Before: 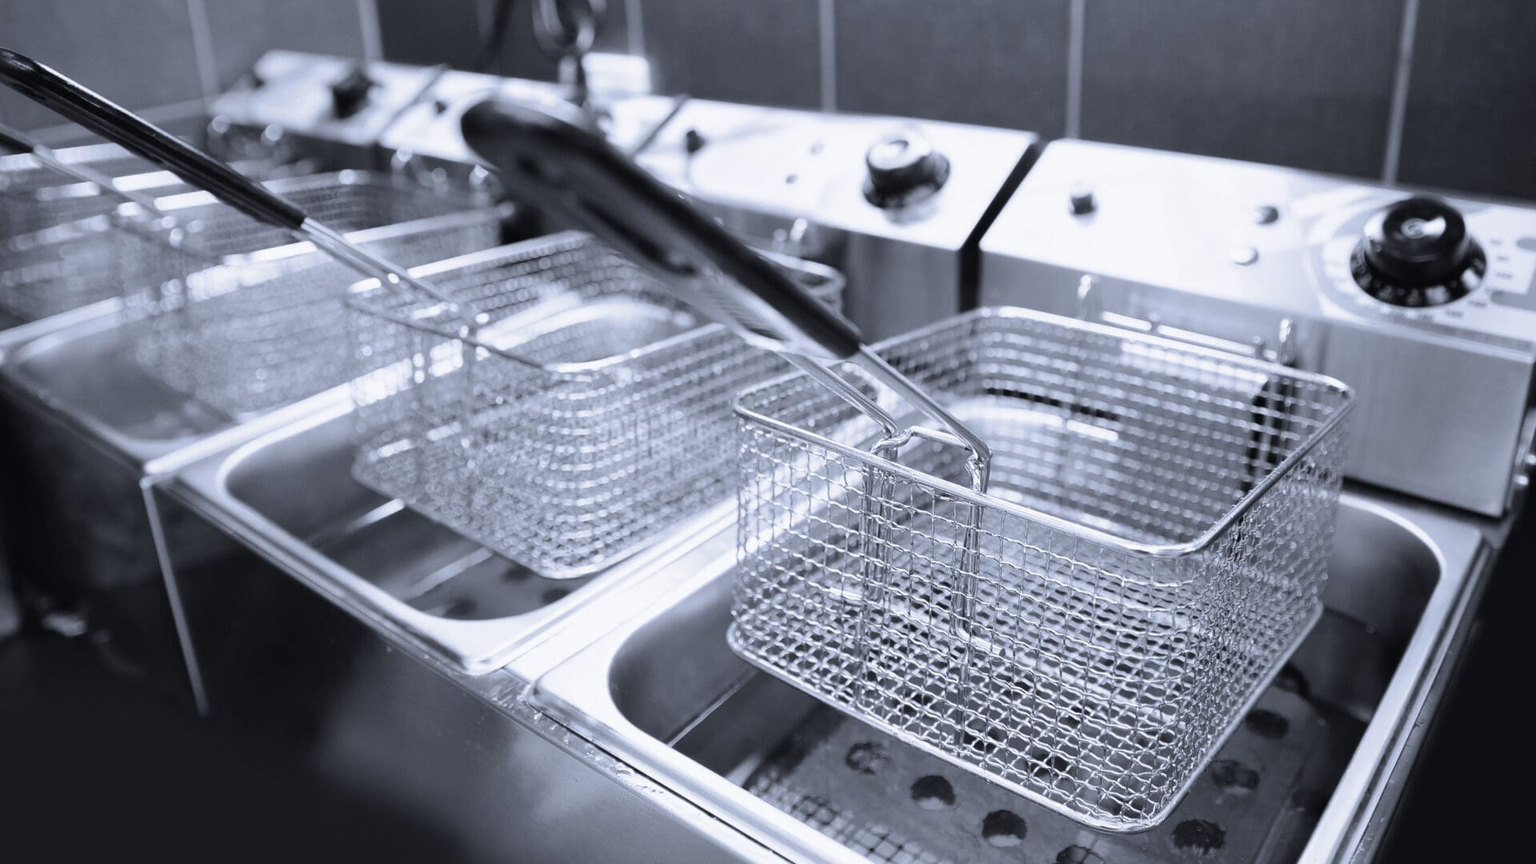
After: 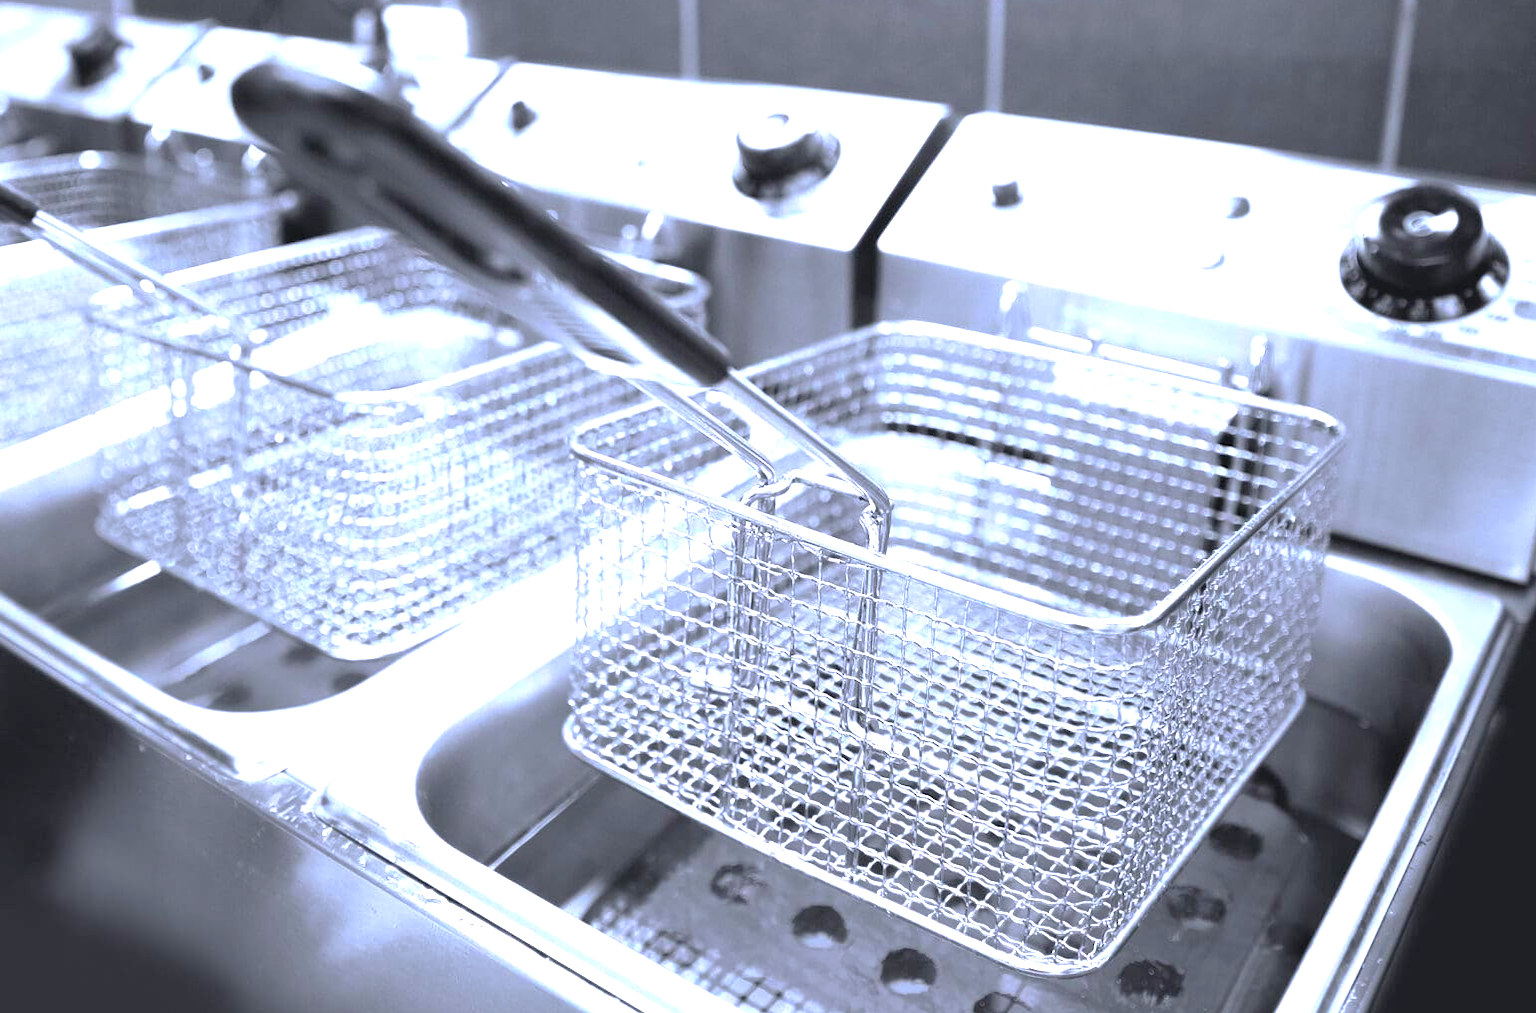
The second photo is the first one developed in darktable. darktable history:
exposure: exposure 1.061 EV, compensate highlight preservation false
base curve: curves: ch0 [(0, 0) (0.595, 0.418) (1, 1)], preserve colors none
contrast brightness saturation: contrast 0.07, brightness 0.18, saturation 0.4
tone equalizer: on, module defaults
crop and rotate: left 17.959%, top 5.771%, right 1.742%
color calibration: x 0.342, y 0.356, temperature 5122 K
